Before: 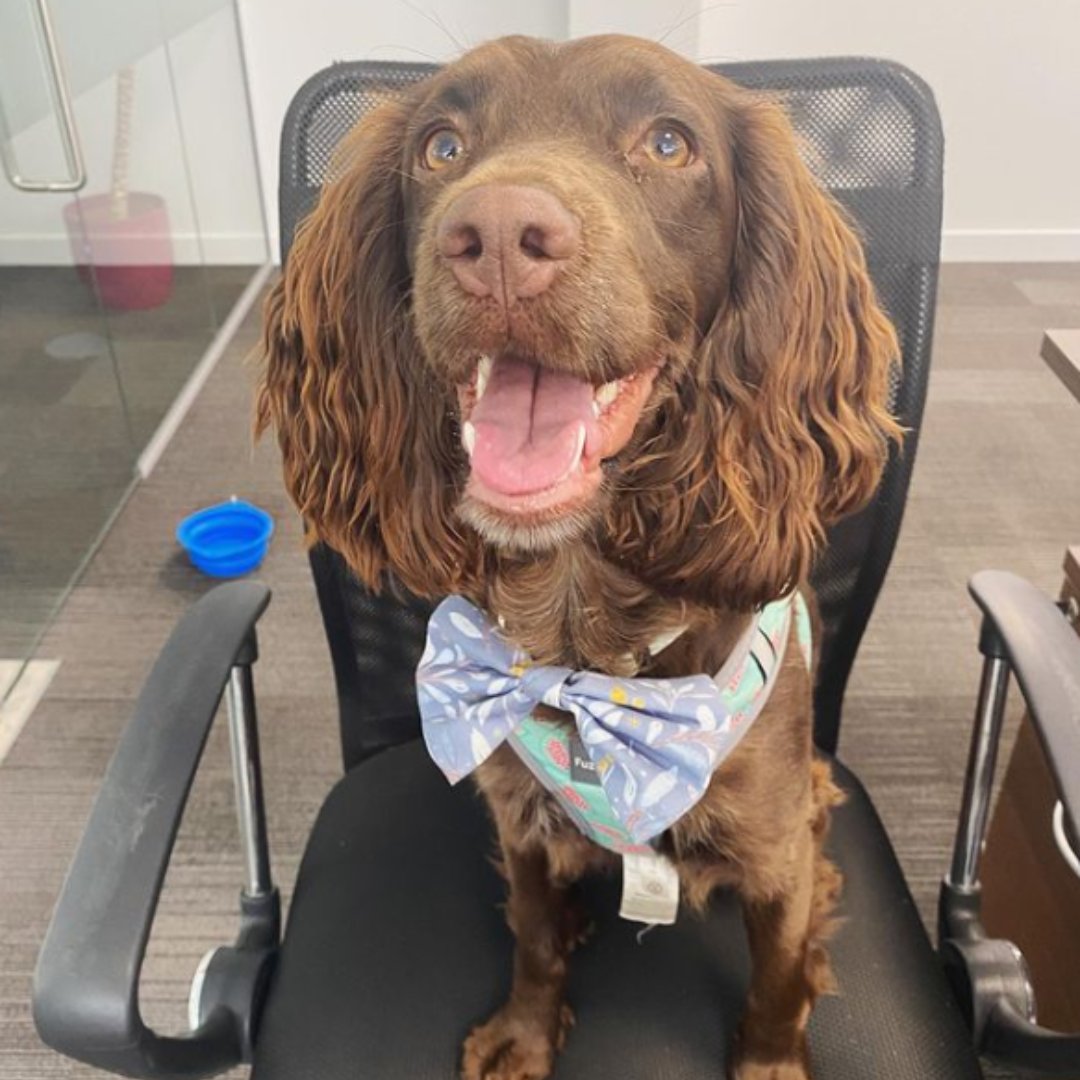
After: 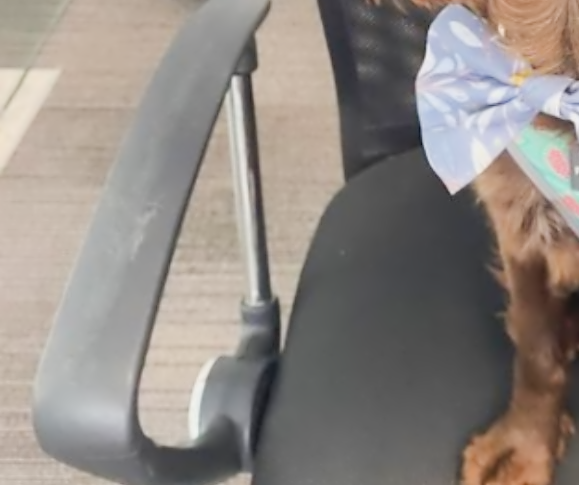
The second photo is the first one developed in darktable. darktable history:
crop and rotate: top 54.769%, right 46.335%, bottom 0.231%
filmic rgb: black relative exposure -7.65 EV, white relative exposure 4.56 EV, hardness 3.61
exposure: black level correction 0, exposure 1.377 EV, compensate highlight preservation false
contrast equalizer: y [[0.5 ×6], [0.5 ×6], [0.5 ×6], [0, 0.033, 0.067, 0.1, 0.133, 0.167], [0, 0.05, 0.1, 0.15, 0.2, 0.25]]
shadows and highlights: on, module defaults
